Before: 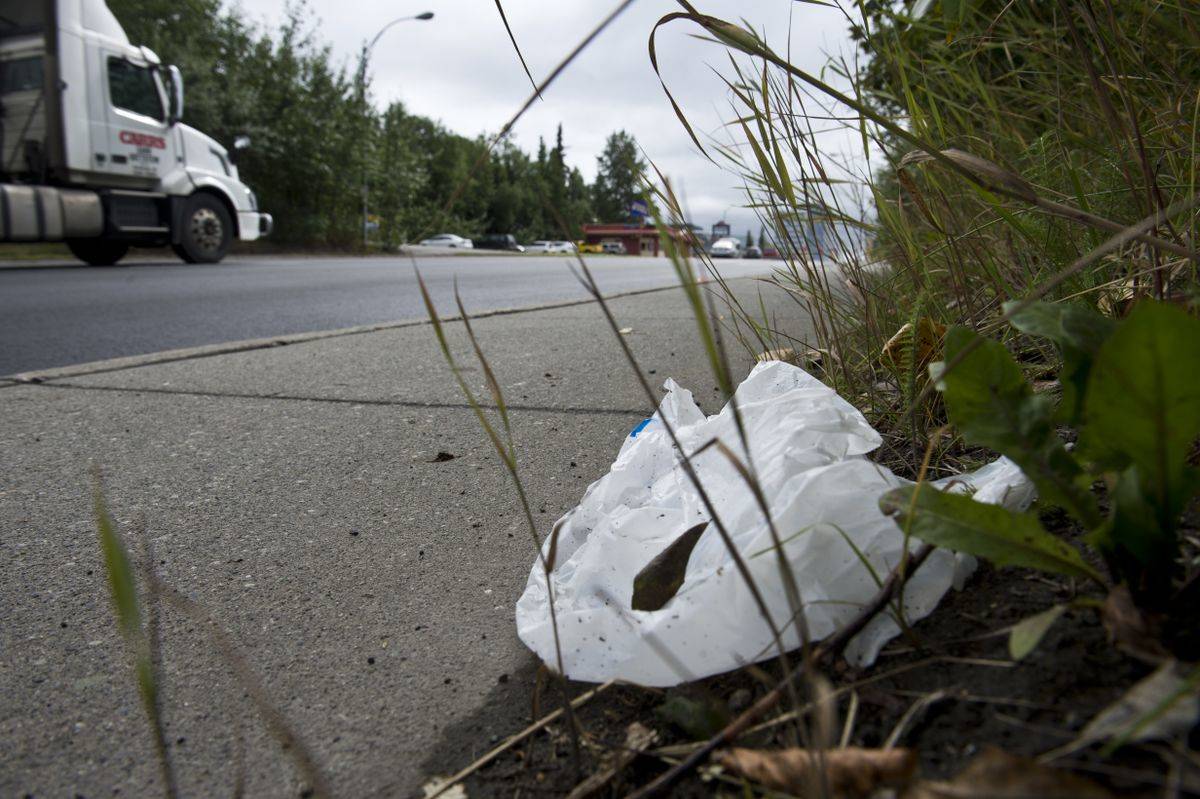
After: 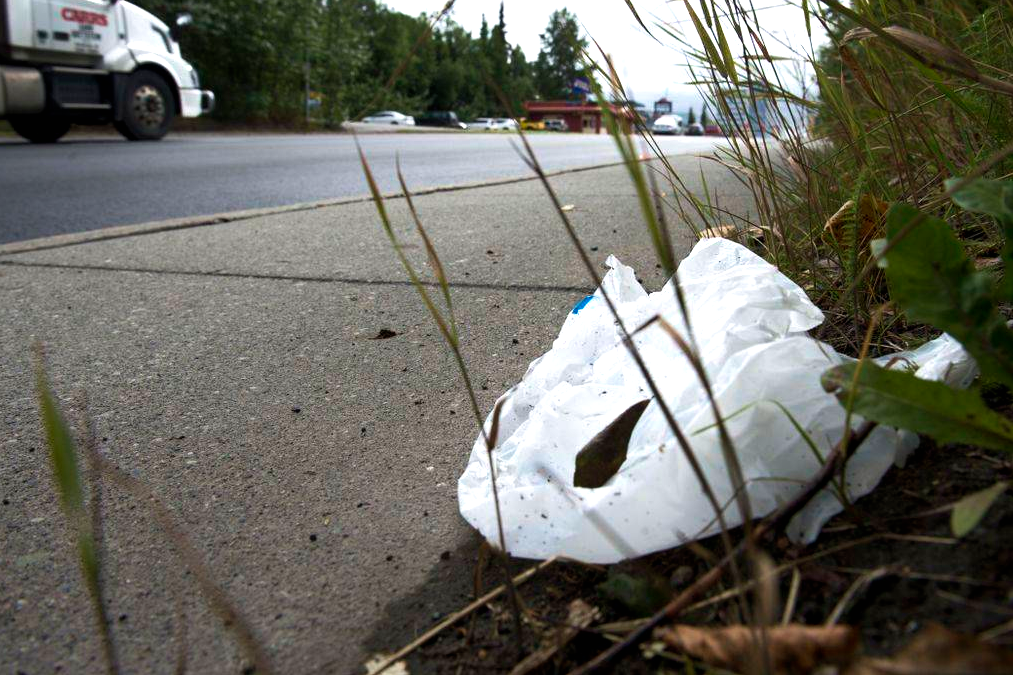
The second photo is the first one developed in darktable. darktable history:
crop and rotate: left 4.875%, top 15.504%, right 10.639%
tone equalizer: -8 EV 0 EV, -7 EV -0.003 EV, -6 EV 0.002 EV, -5 EV -0.04 EV, -4 EV -0.155 EV, -3 EV -0.17 EV, -2 EV 0.268 EV, -1 EV 0.714 EV, +0 EV 0.511 EV, mask exposure compensation -0.508 EV
velvia: strength 21.33%
exposure: black level correction 0, exposure 0 EV, compensate highlight preservation false
